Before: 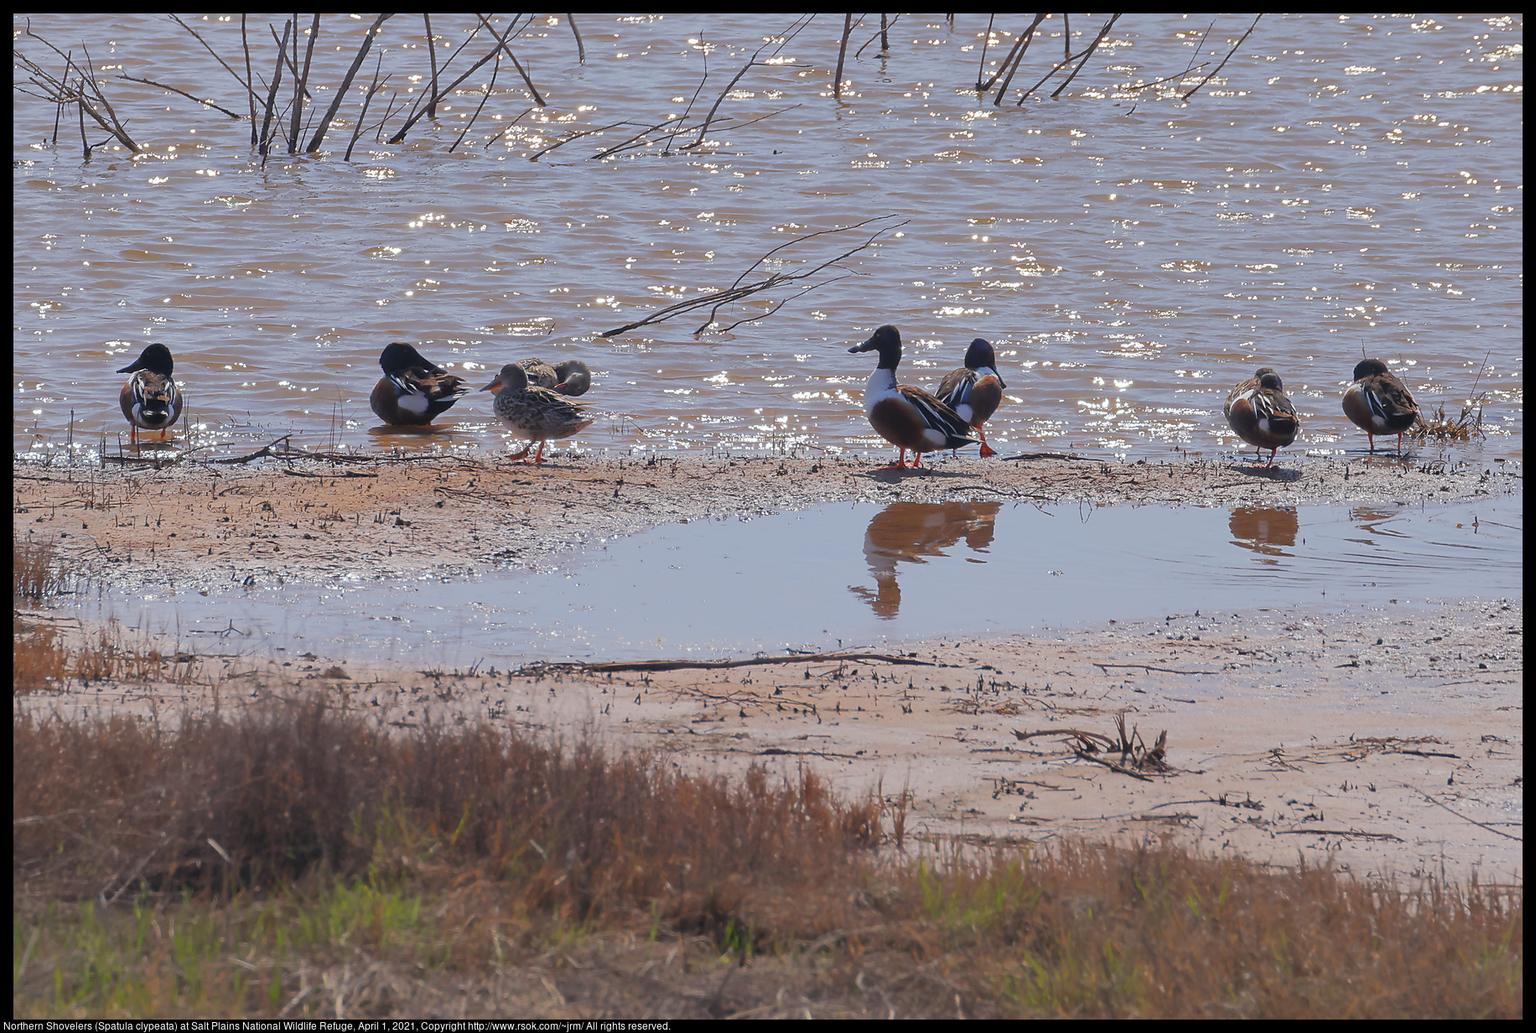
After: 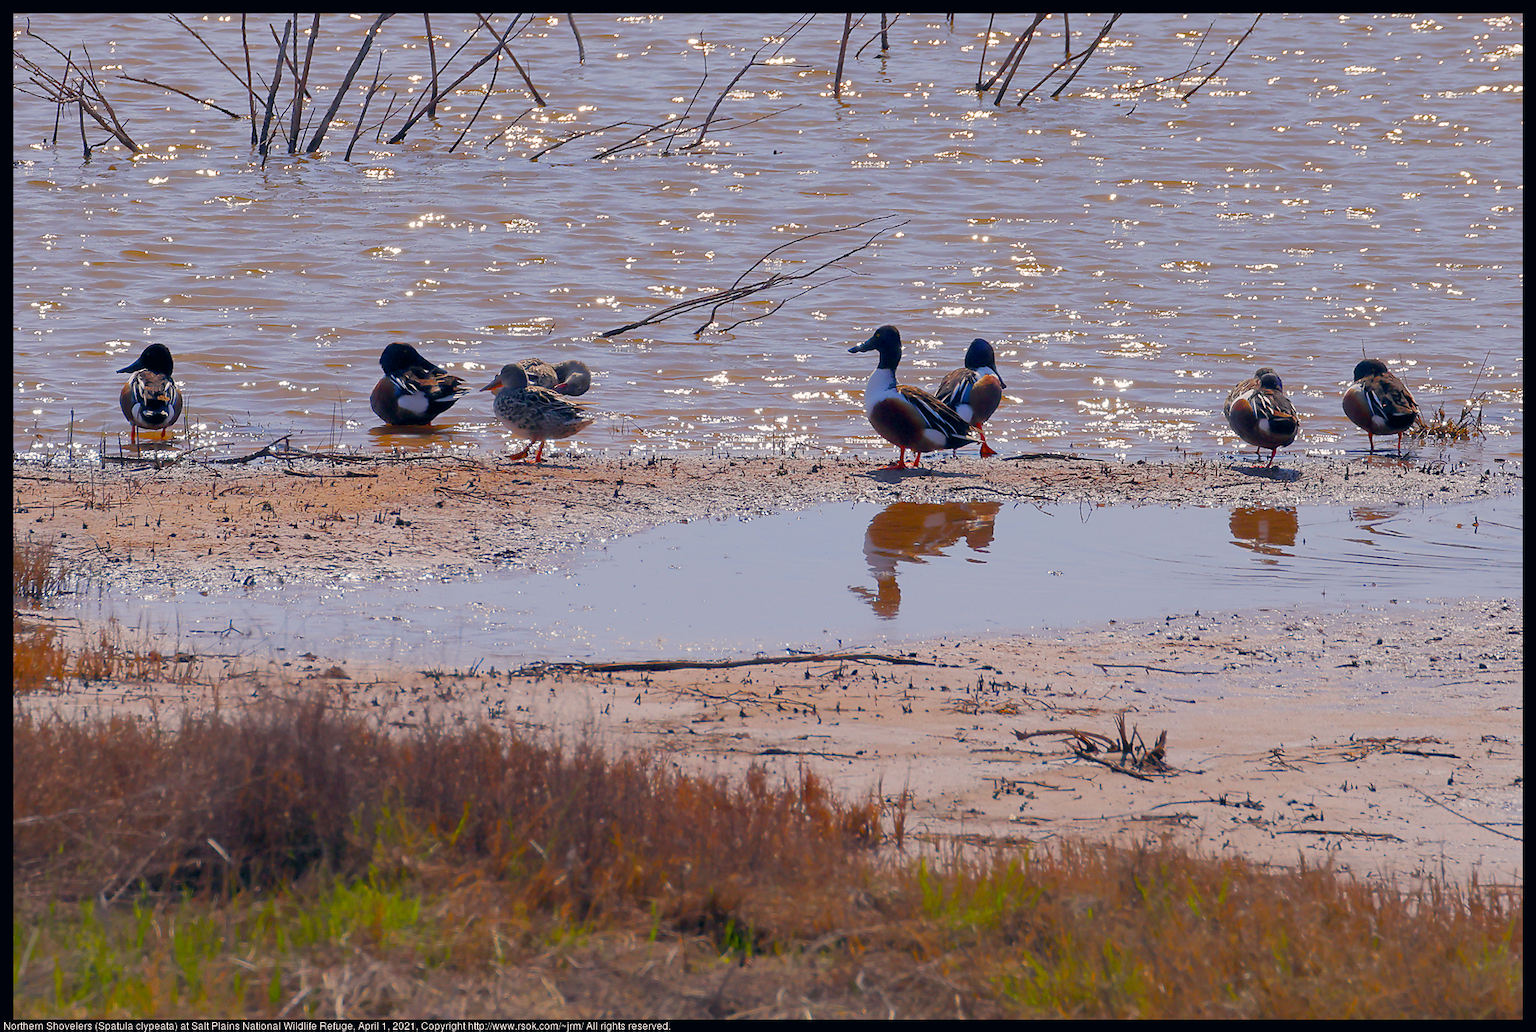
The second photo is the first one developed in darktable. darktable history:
color correction: highlights a* 5.34, highlights b* 5.31, shadows a* -3.96, shadows b* -5.29
color balance rgb: global offset › luminance -1.022%, linear chroma grading › global chroma 0.465%, perceptual saturation grading › global saturation 28.033%, perceptual saturation grading › highlights -25.551%, perceptual saturation grading › mid-tones 25.376%, perceptual saturation grading › shadows 50.211%
